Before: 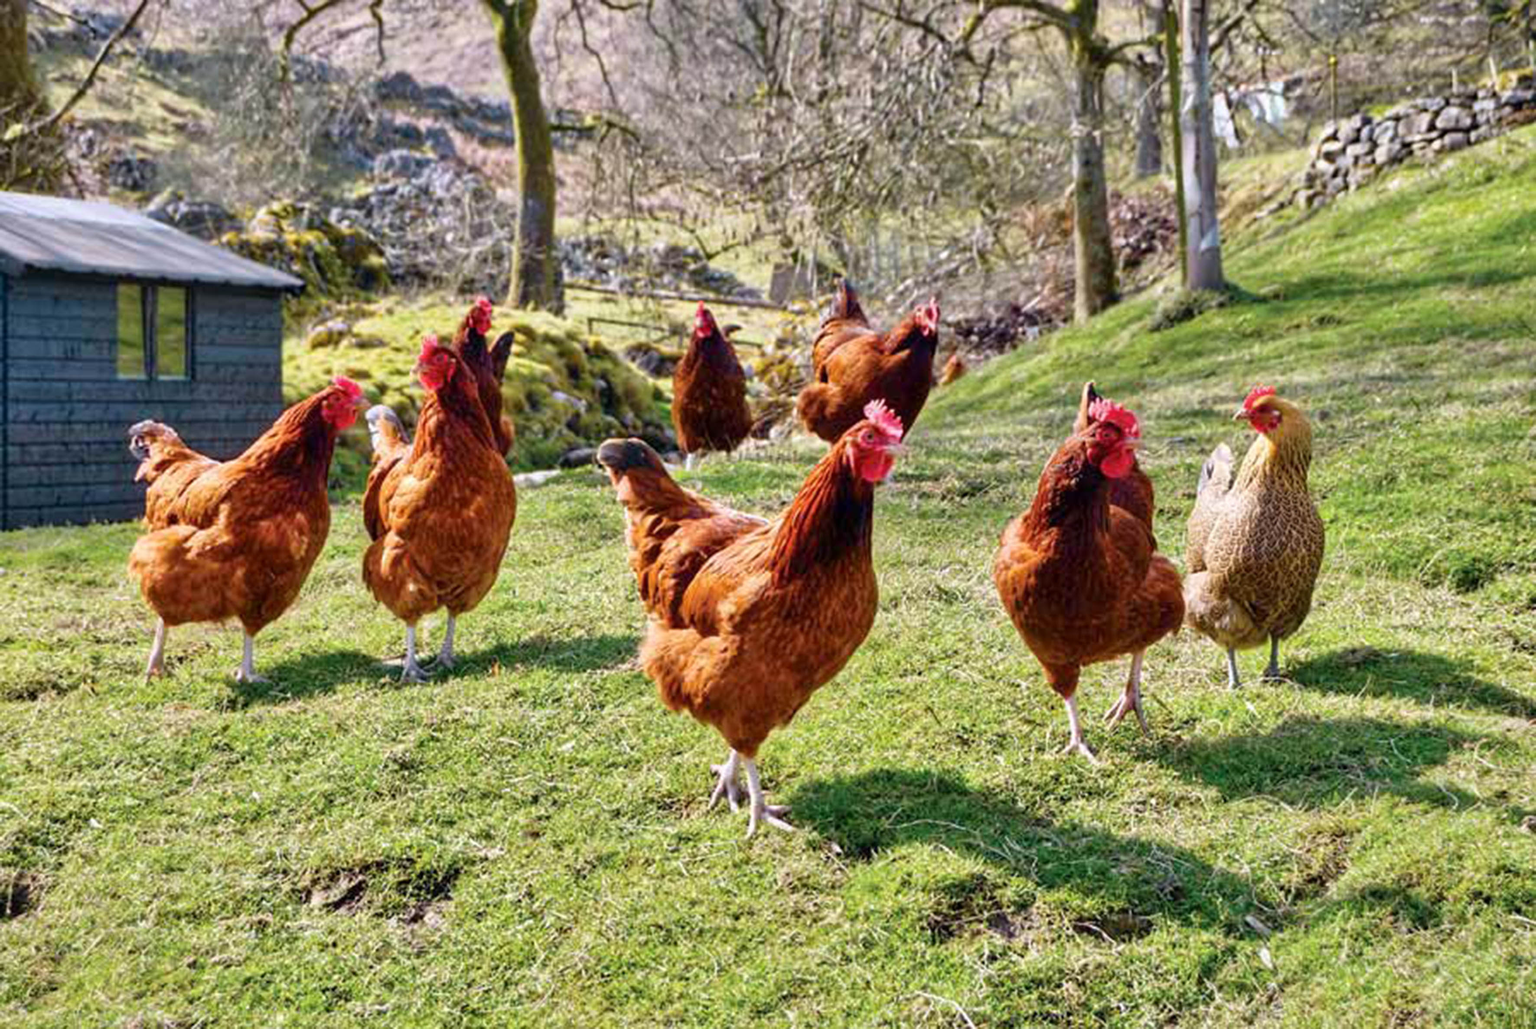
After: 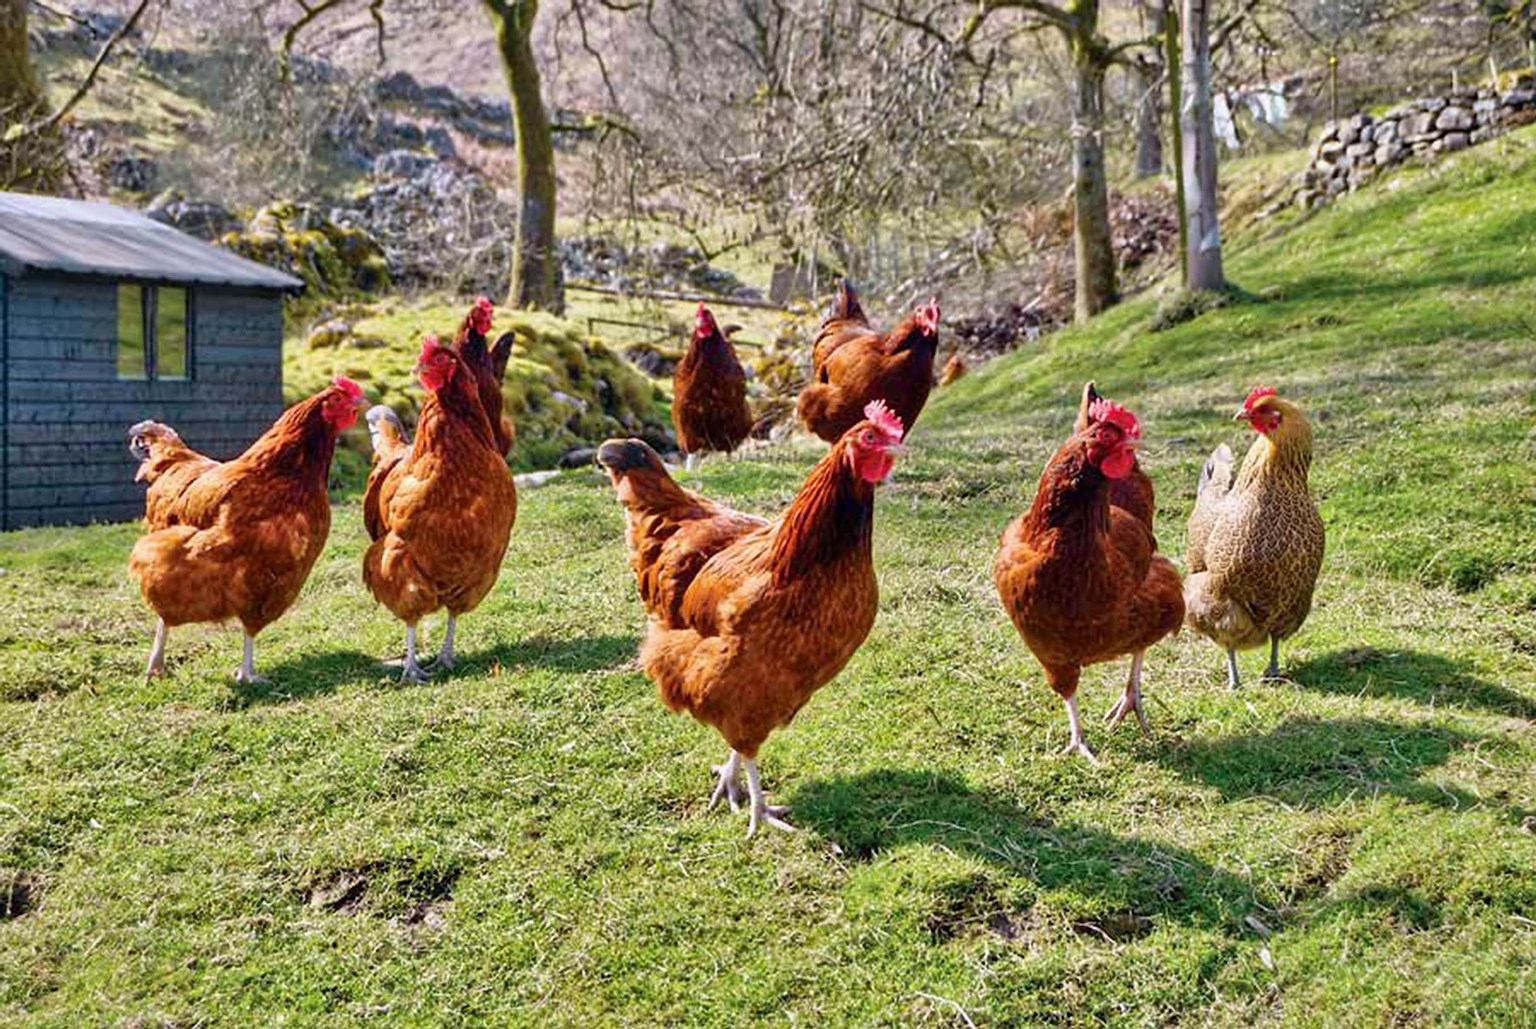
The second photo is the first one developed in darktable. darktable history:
sharpen: on, module defaults
shadows and highlights: shadows 43.71, white point adjustment -1.46, soften with gaussian
